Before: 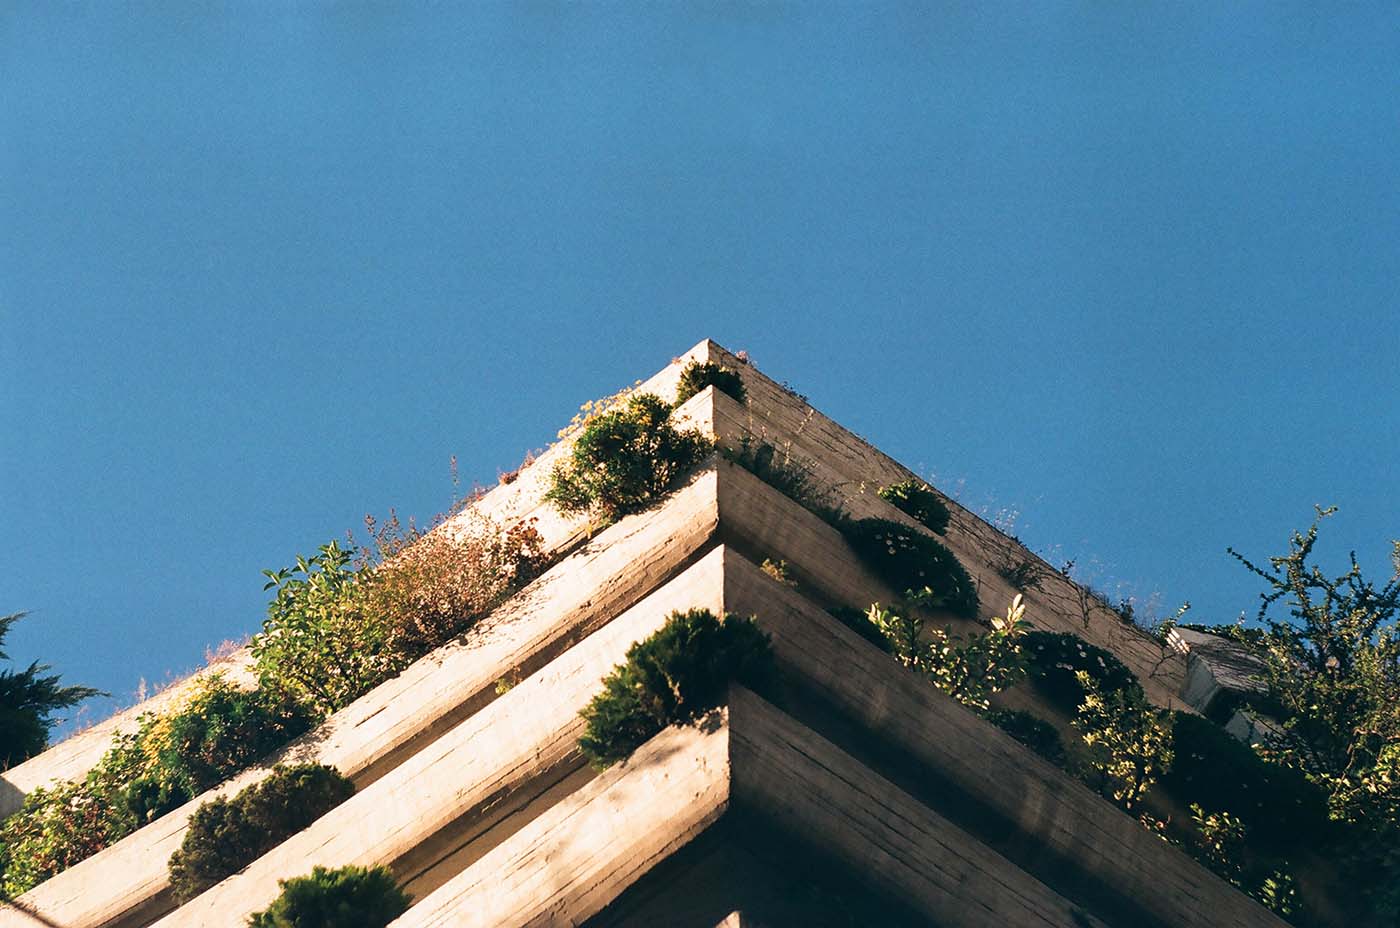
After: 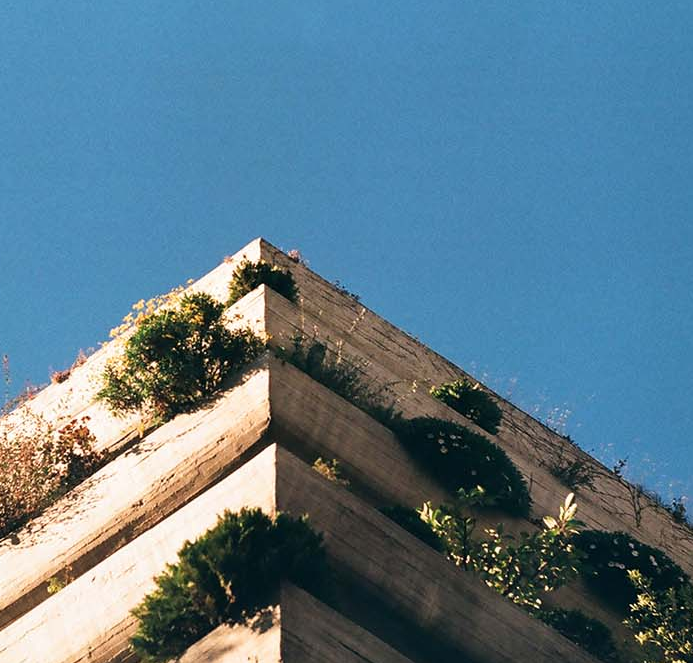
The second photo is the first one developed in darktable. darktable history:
crop: left 32.02%, top 10.927%, right 18.425%, bottom 17.614%
tone equalizer: on, module defaults
